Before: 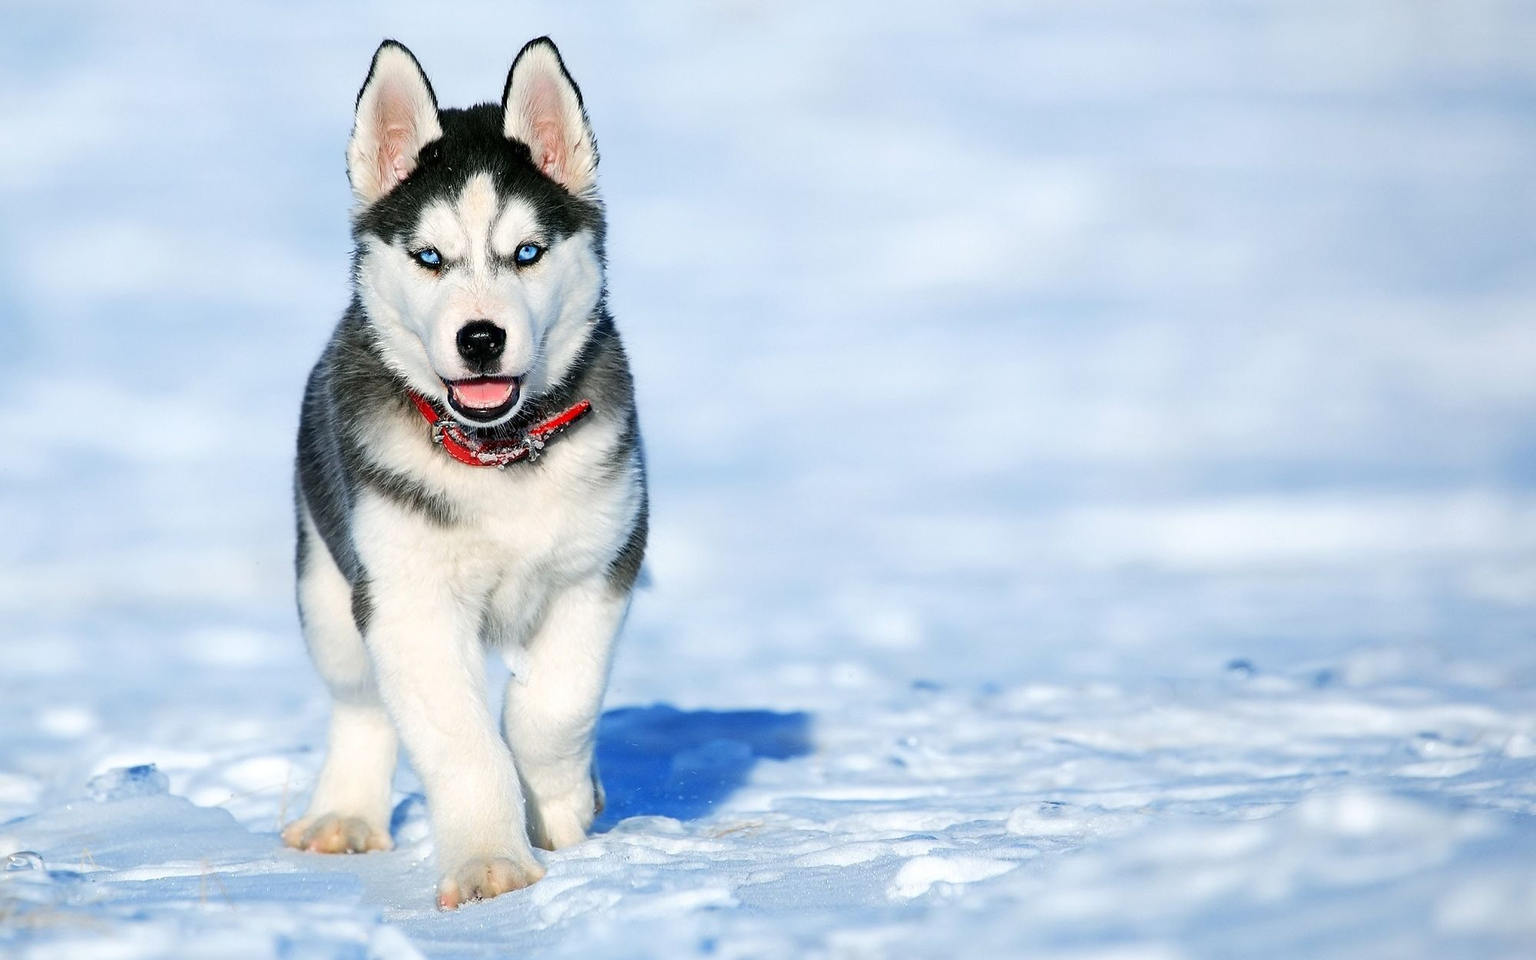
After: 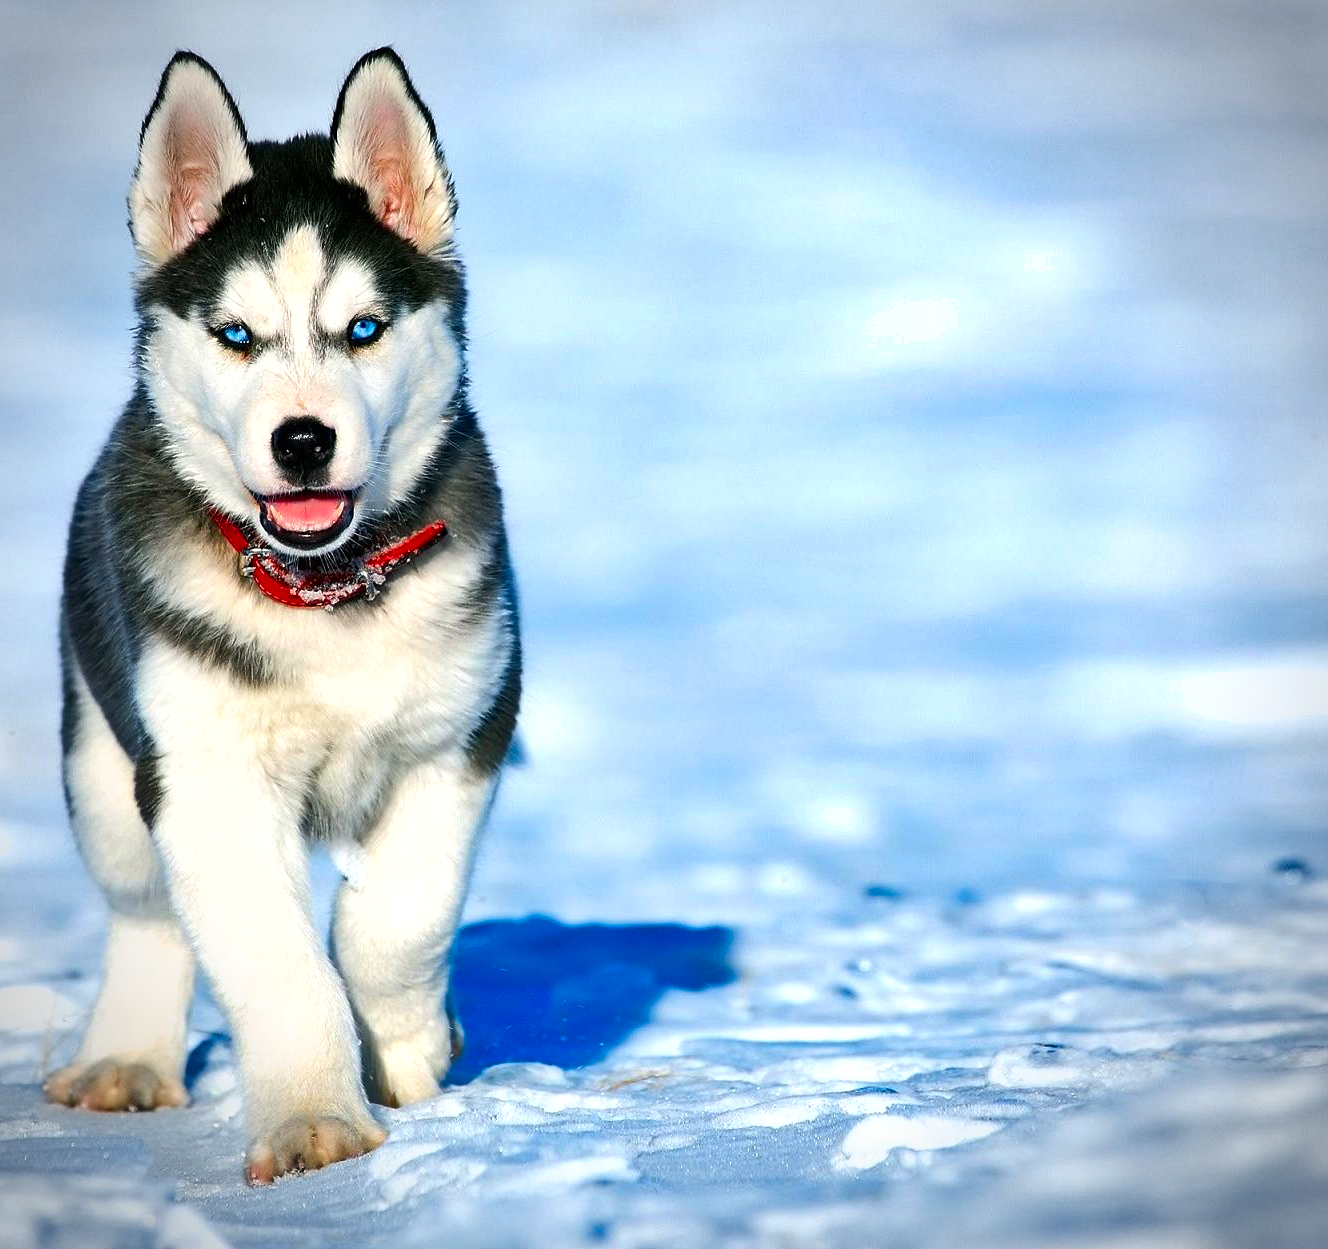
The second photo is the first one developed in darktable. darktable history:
crop and rotate: left 16.17%, right 17.382%
vignetting: automatic ratio true
color balance rgb: shadows lift › chroma 2.059%, shadows lift › hue 215.5°, power › luminance 1.059%, power › chroma 0.419%, power › hue 35.77°, perceptual saturation grading › global saturation 31.1%, global vibrance 35.255%, contrast 10.335%
shadows and highlights: soften with gaussian
